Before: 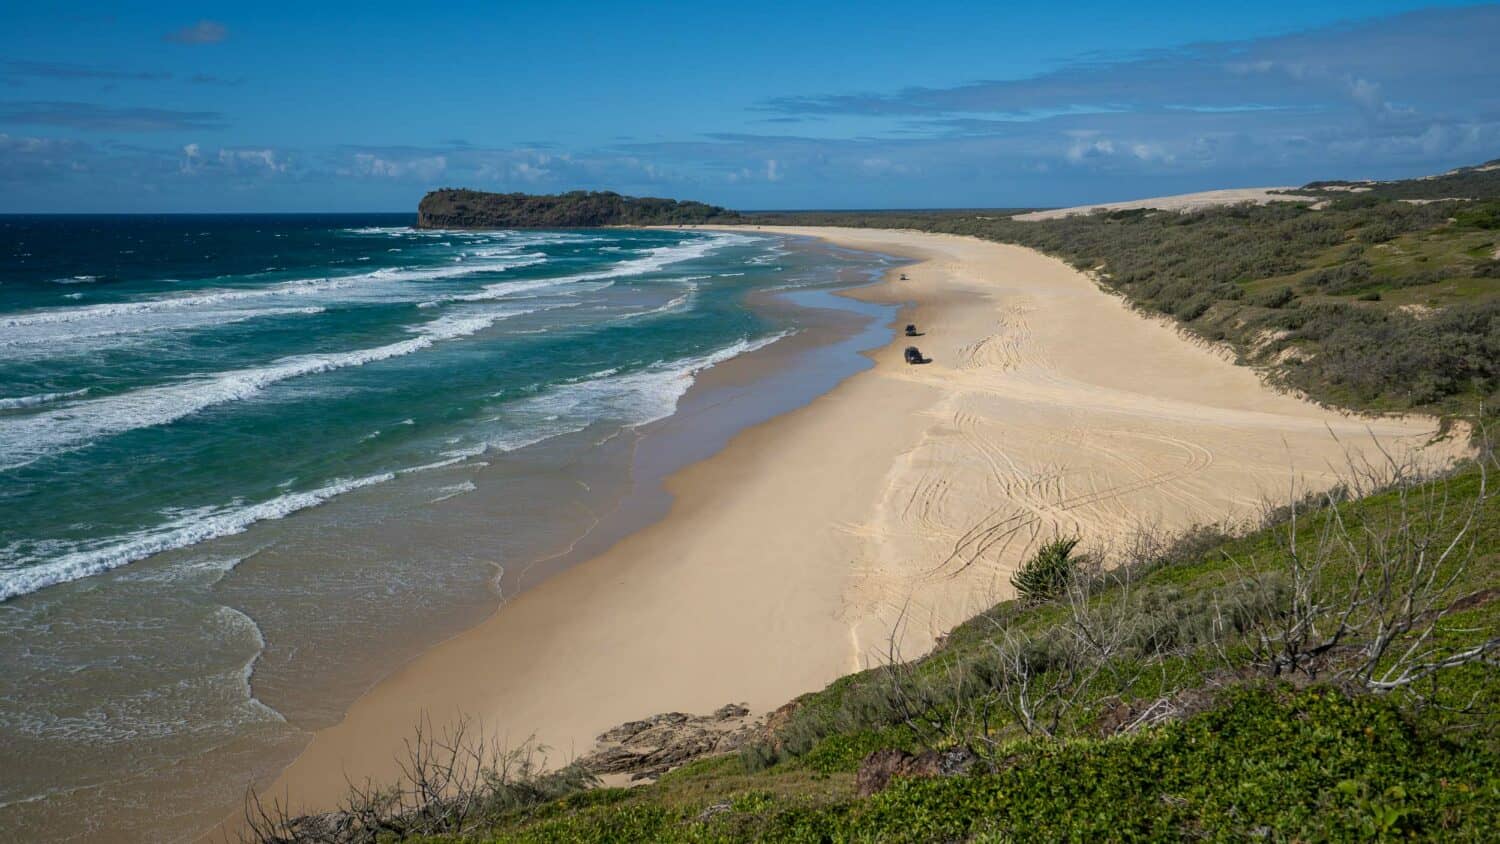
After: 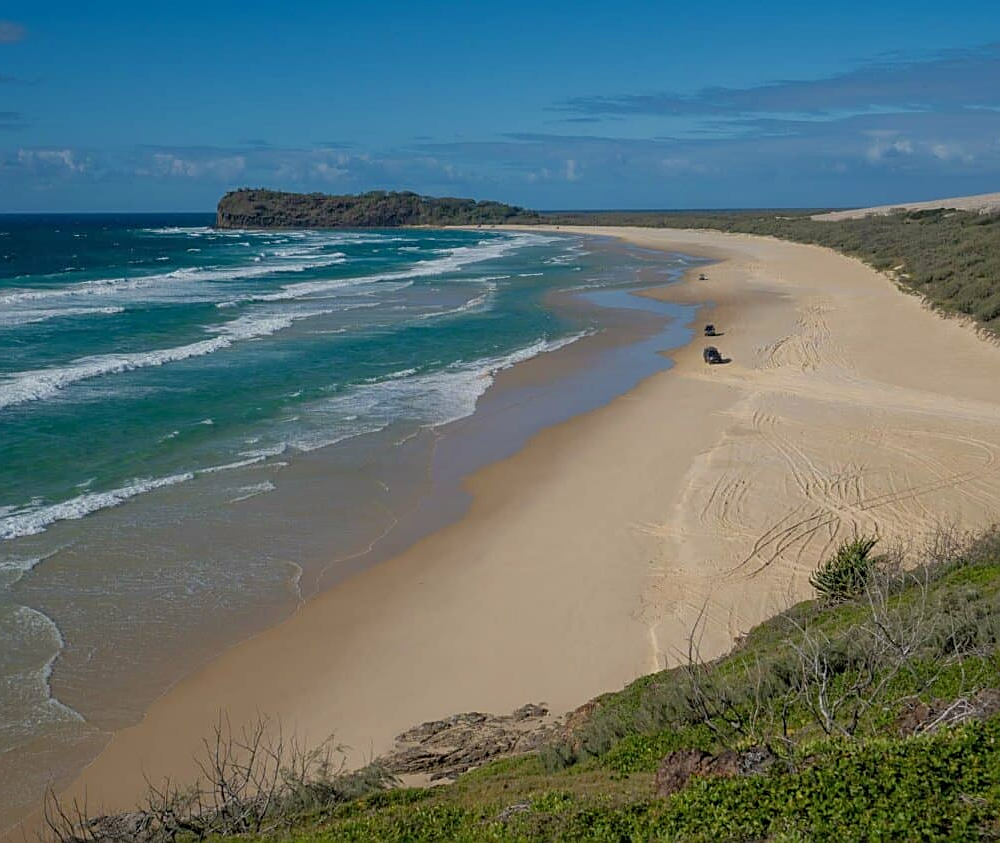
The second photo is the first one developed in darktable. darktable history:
sharpen: amount 0.548
crop and rotate: left 13.44%, right 19.881%
tone equalizer: -8 EV 0.248 EV, -7 EV 0.417 EV, -6 EV 0.407 EV, -5 EV 0.287 EV, -3 EV -0.263 EV, -2 EV -0.437 EV, -1 EV -0.427 EV, +0 EV -0.247 EV, edges refinement/feathering 500, mask exposure compensation -1.57 EV, preserve details no
